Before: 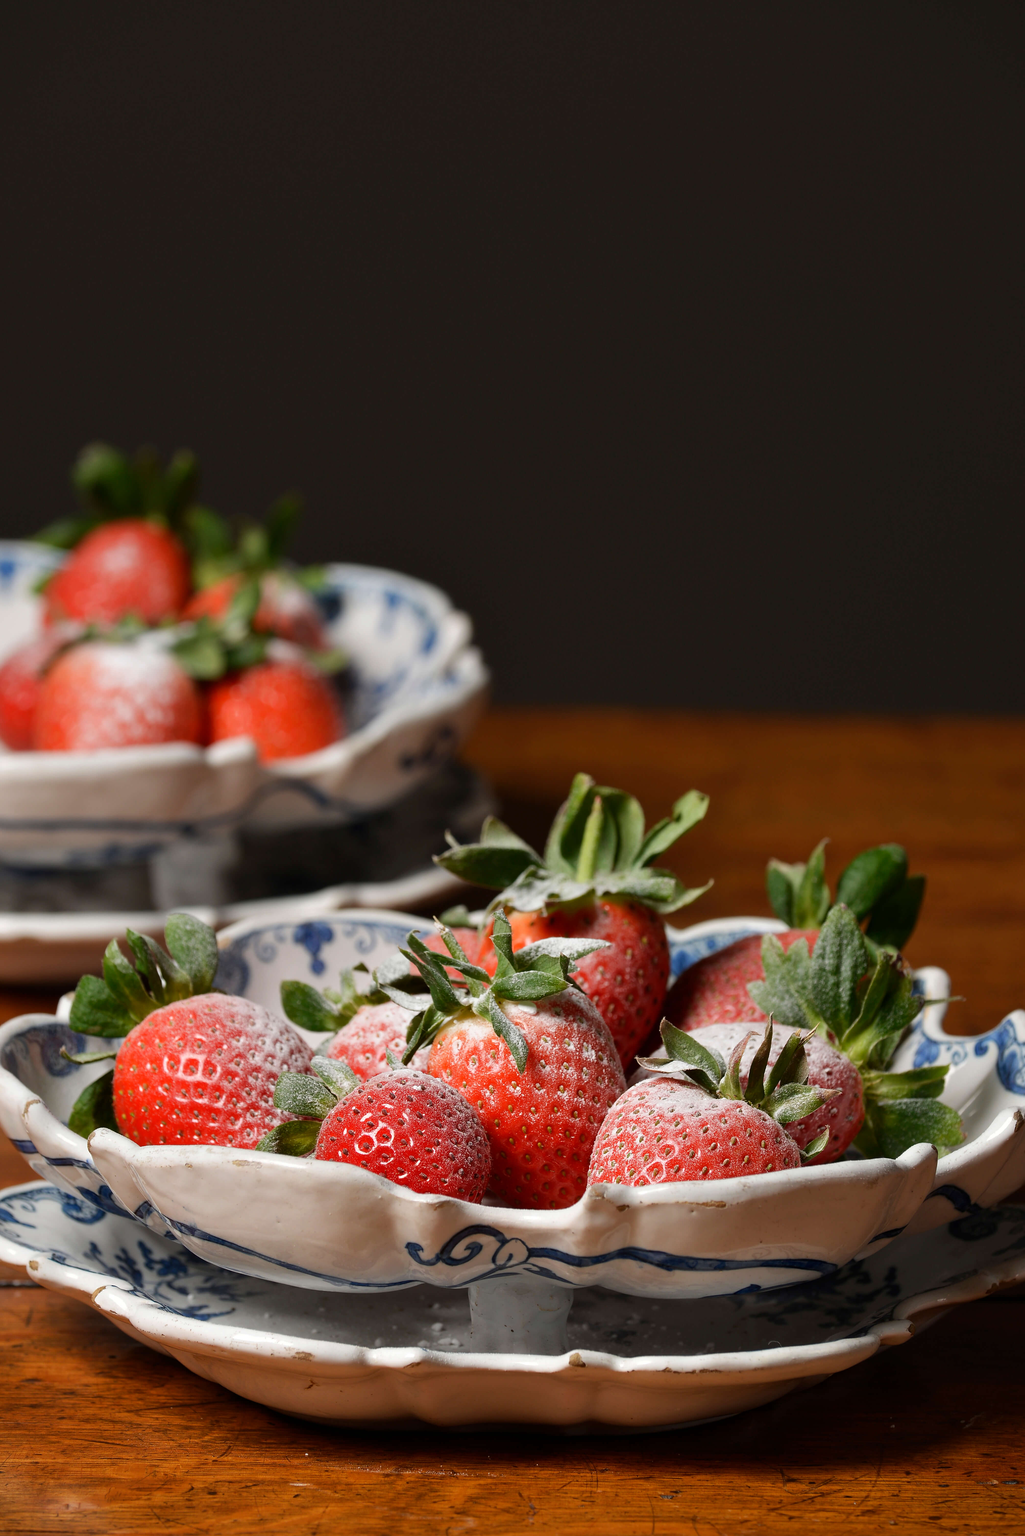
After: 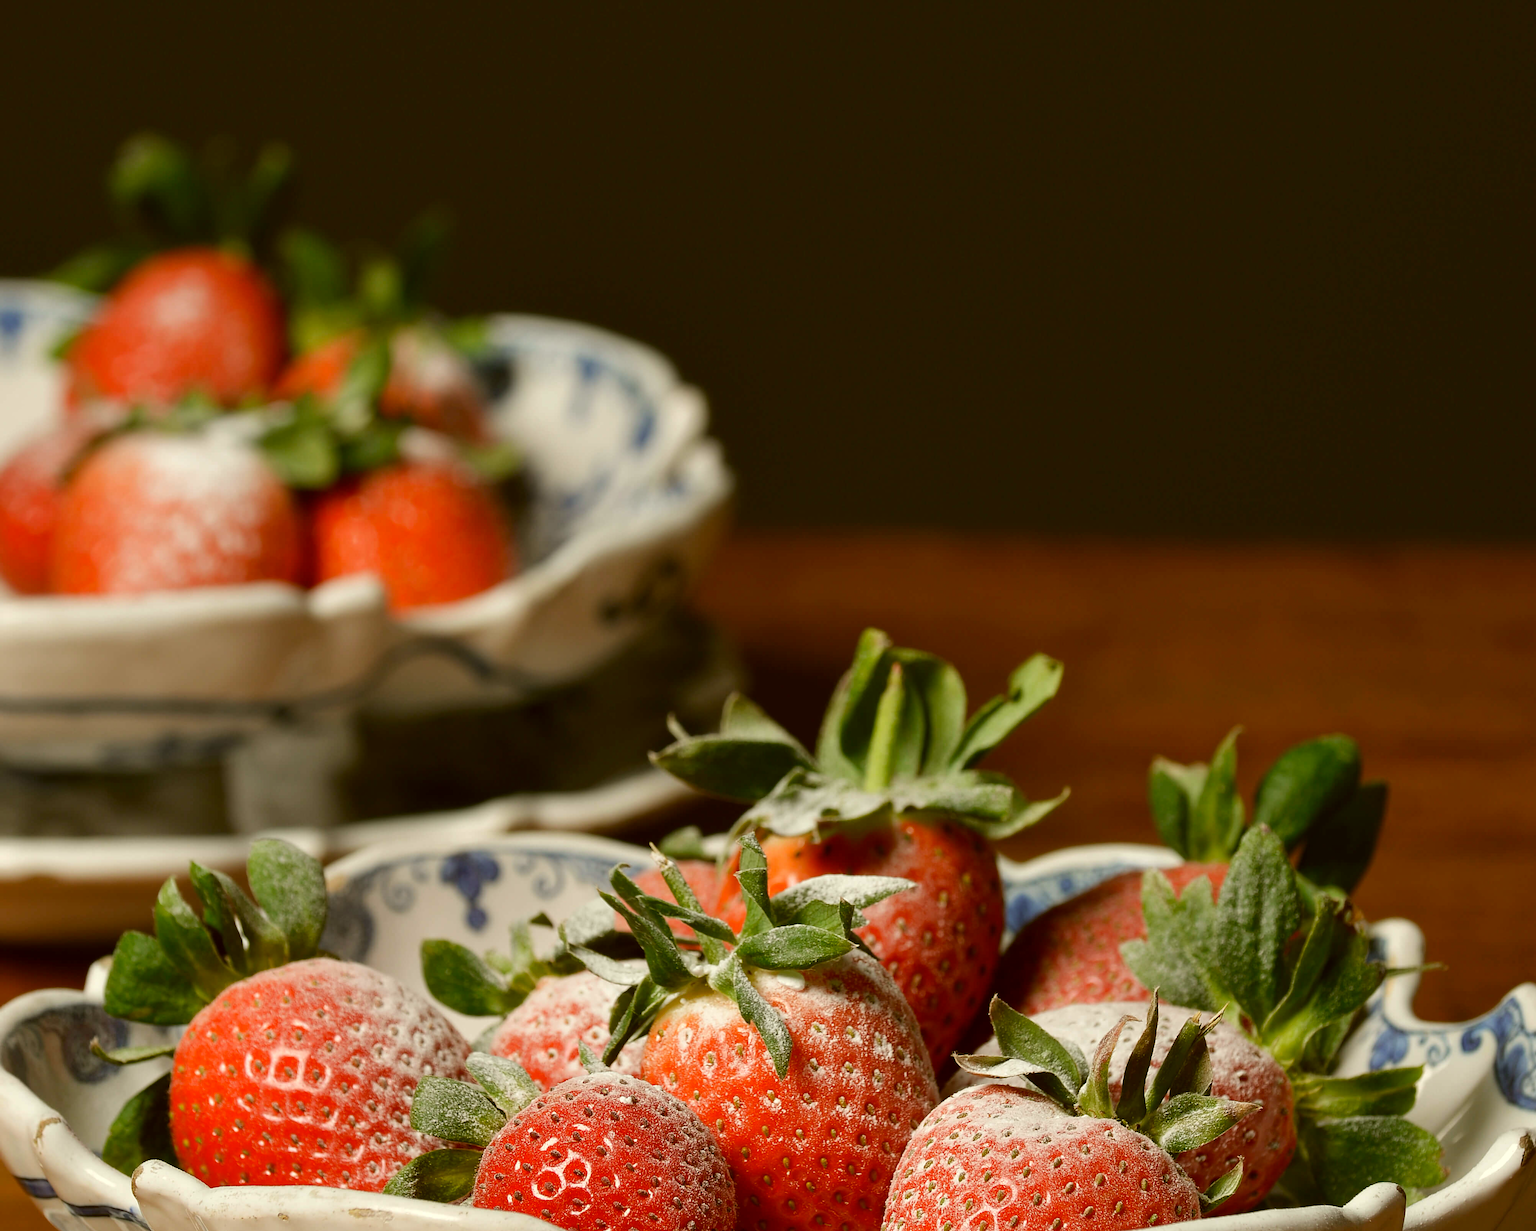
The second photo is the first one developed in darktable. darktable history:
crop and rotate: top 23.043%, bottom 23.437%
color correction: highlights a* -1.43, highlights b* 10.12, shadows a* 0.395, shadows b* 19.35
